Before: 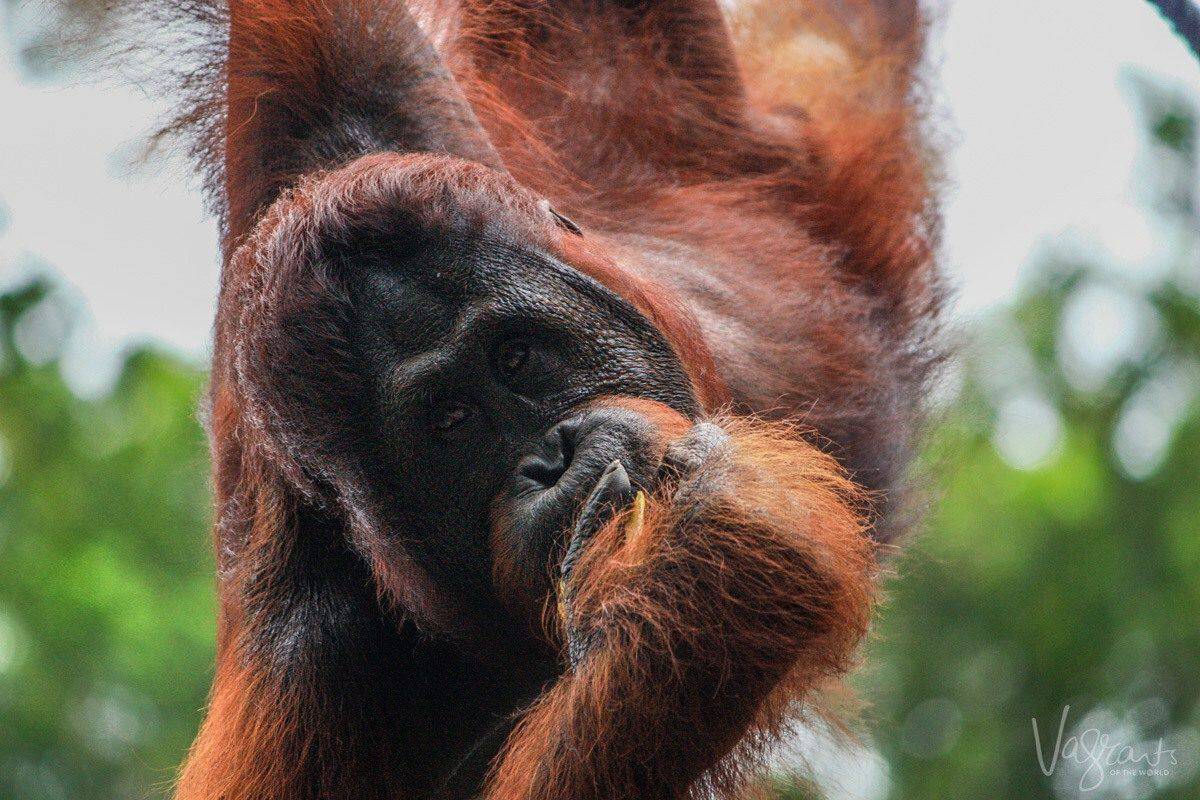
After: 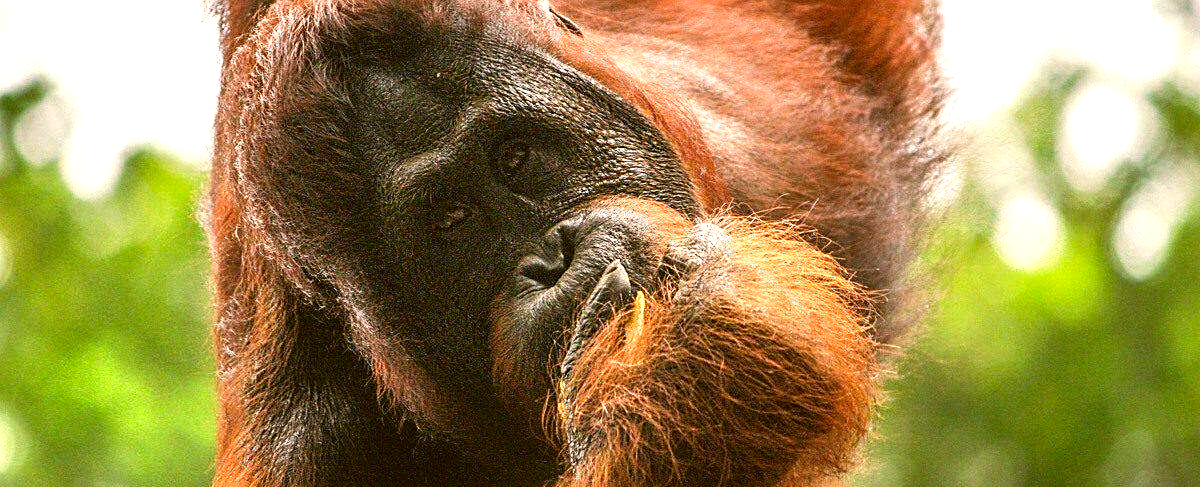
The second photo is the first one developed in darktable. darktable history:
tone equalizer: on, module defaults
sharpen: on, module defaults
crop and rotate: top 25.038%, bottom 14.05%
color correction: highlights a* 8.48, highlights b* 15.46, shadows a* -0.456, shadows b* 26.5
exposure: black level correction 0, exposure 1.001 EV, compensate exposure bias true, compensate highlight preservation false
